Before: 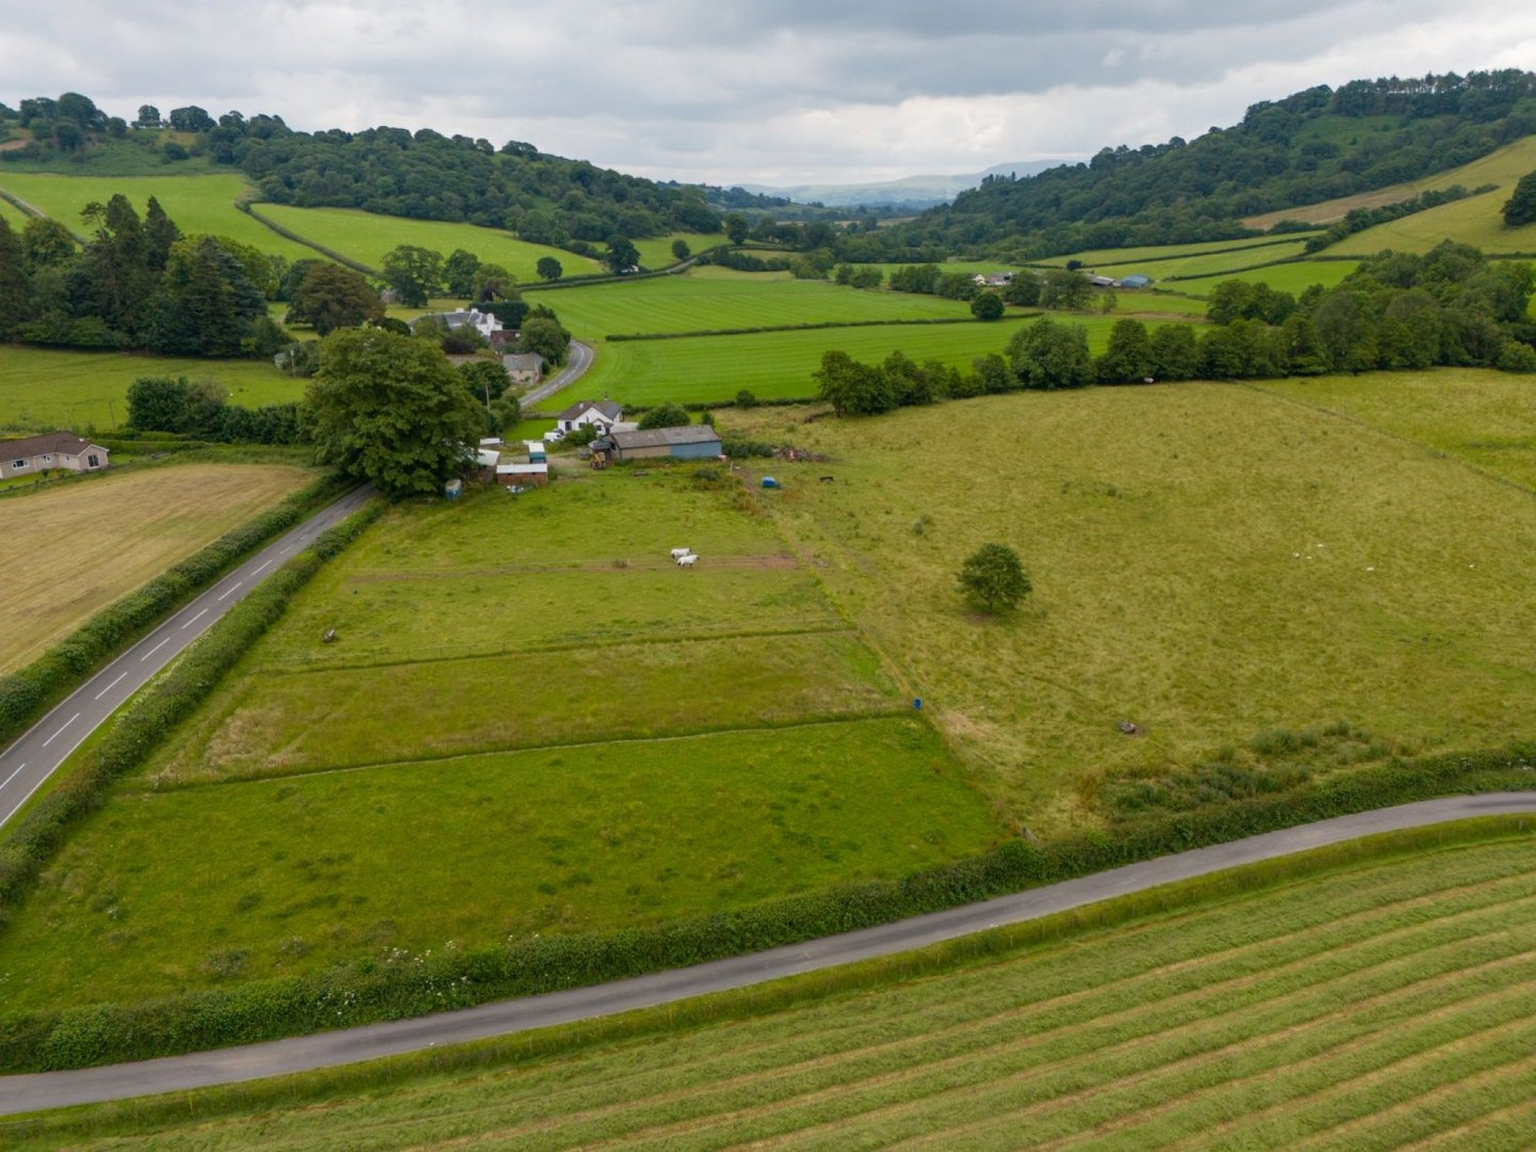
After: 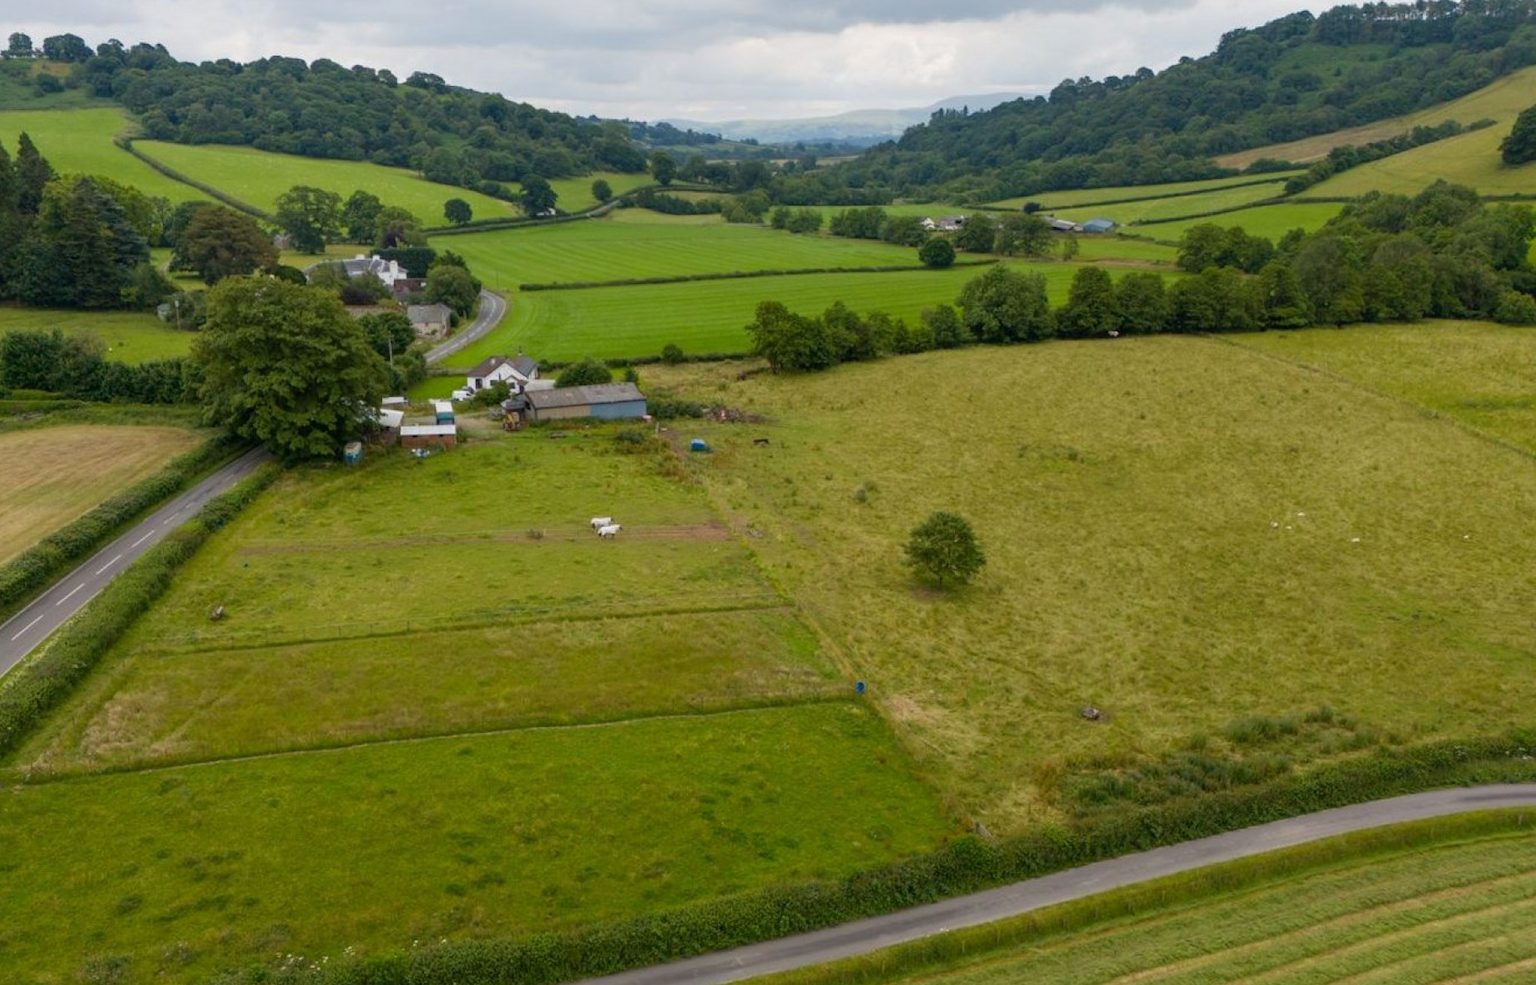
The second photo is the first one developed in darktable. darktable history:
tone equalizer: edges refinement/feathering 500, mask exposure compensation -1.57 EV, preserve details guided filter
crop: left 8.515%, top 6.569%, bottom 15.191%
